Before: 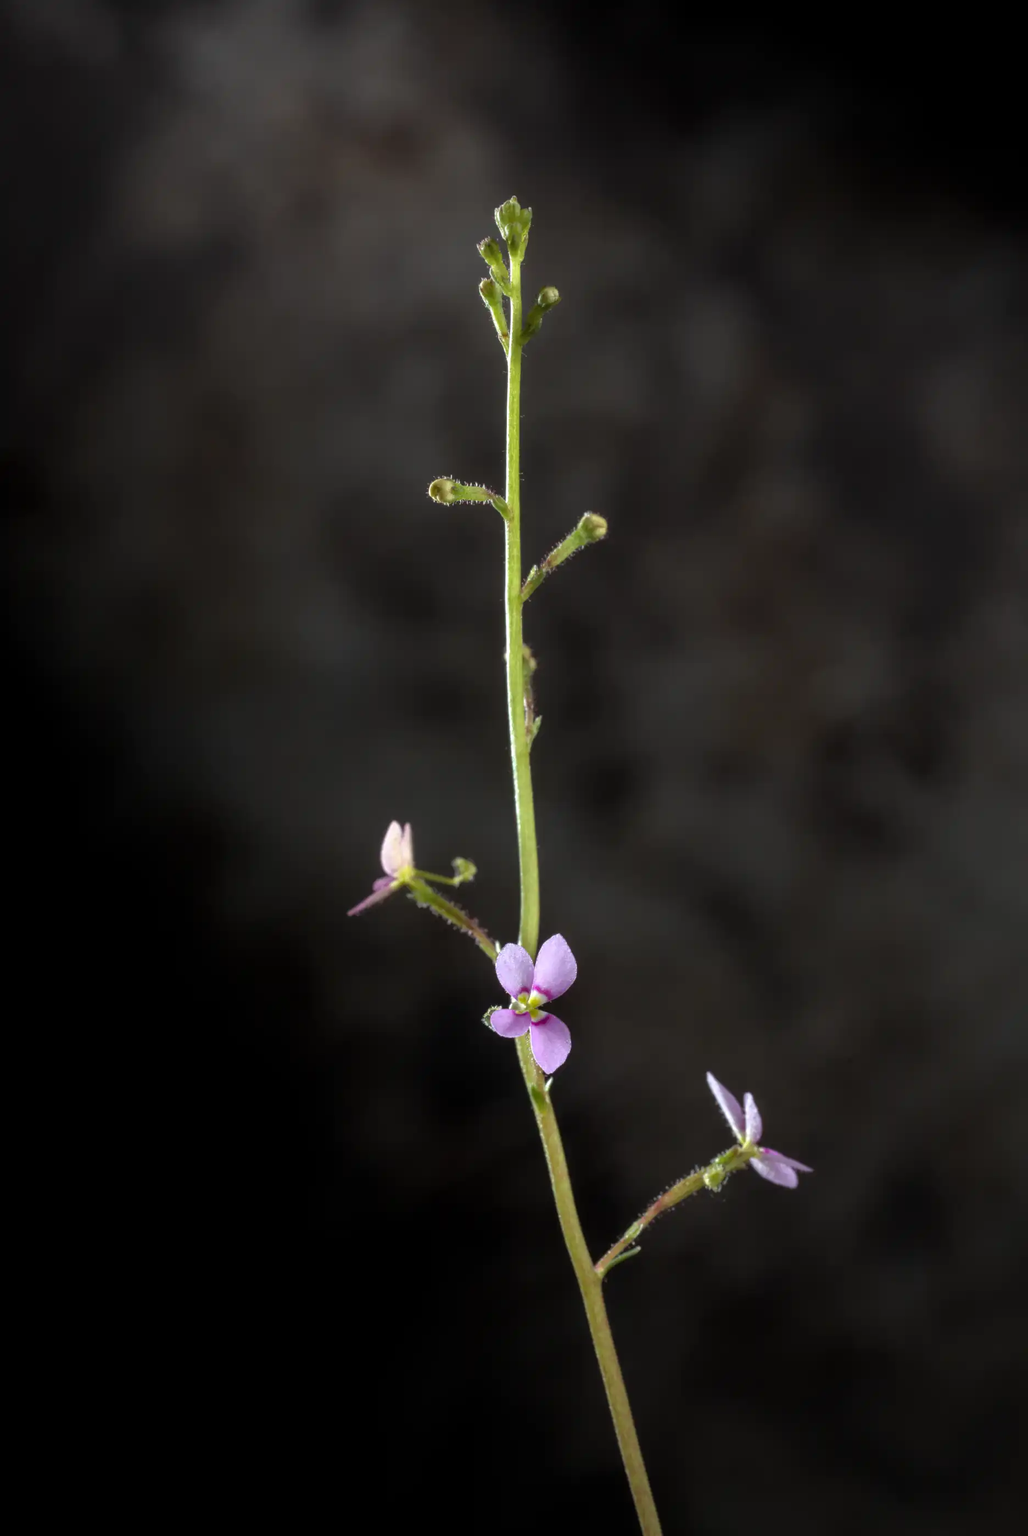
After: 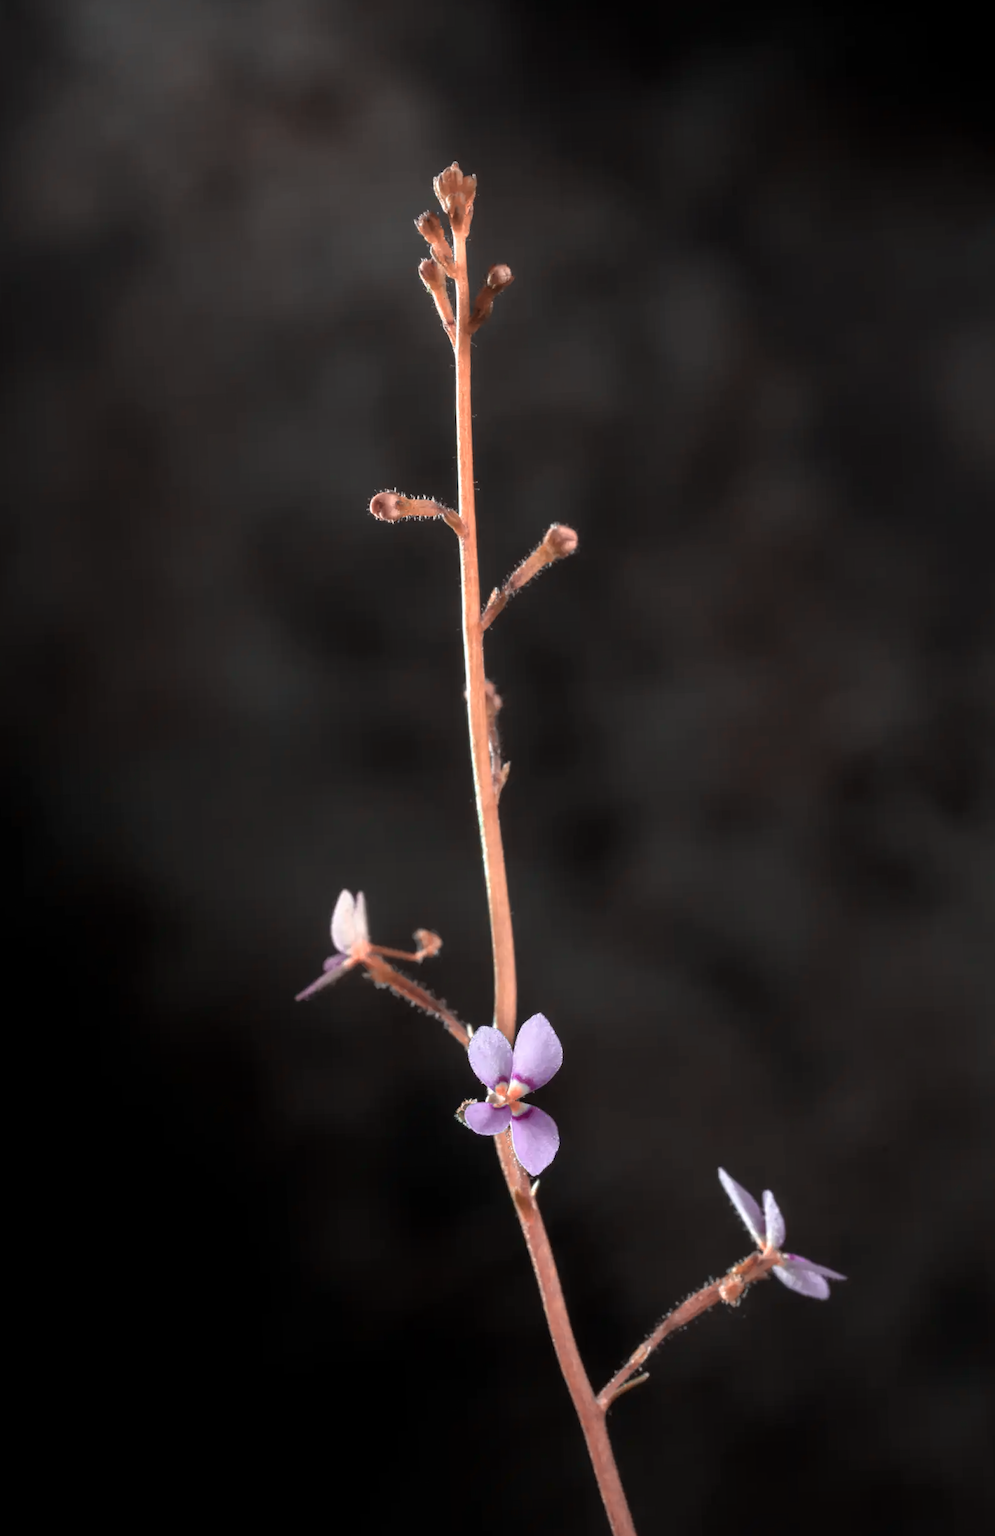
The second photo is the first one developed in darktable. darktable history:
contrast brightness saturation: contrast 0.11, saturation -0.17
crop: left 11.225%, top 5.381%, right 9.565%, bottom 10.314%
rotate and perspective: rotation -2.22°, lens shift (horizontal) -0.022, automatic cropping off
color zones: curves: ch2 [(0, 0.5) (0.084, 0.497) (0.323, 0.335) (0.4, 0.497) (1, 0.5)], process mode strong
